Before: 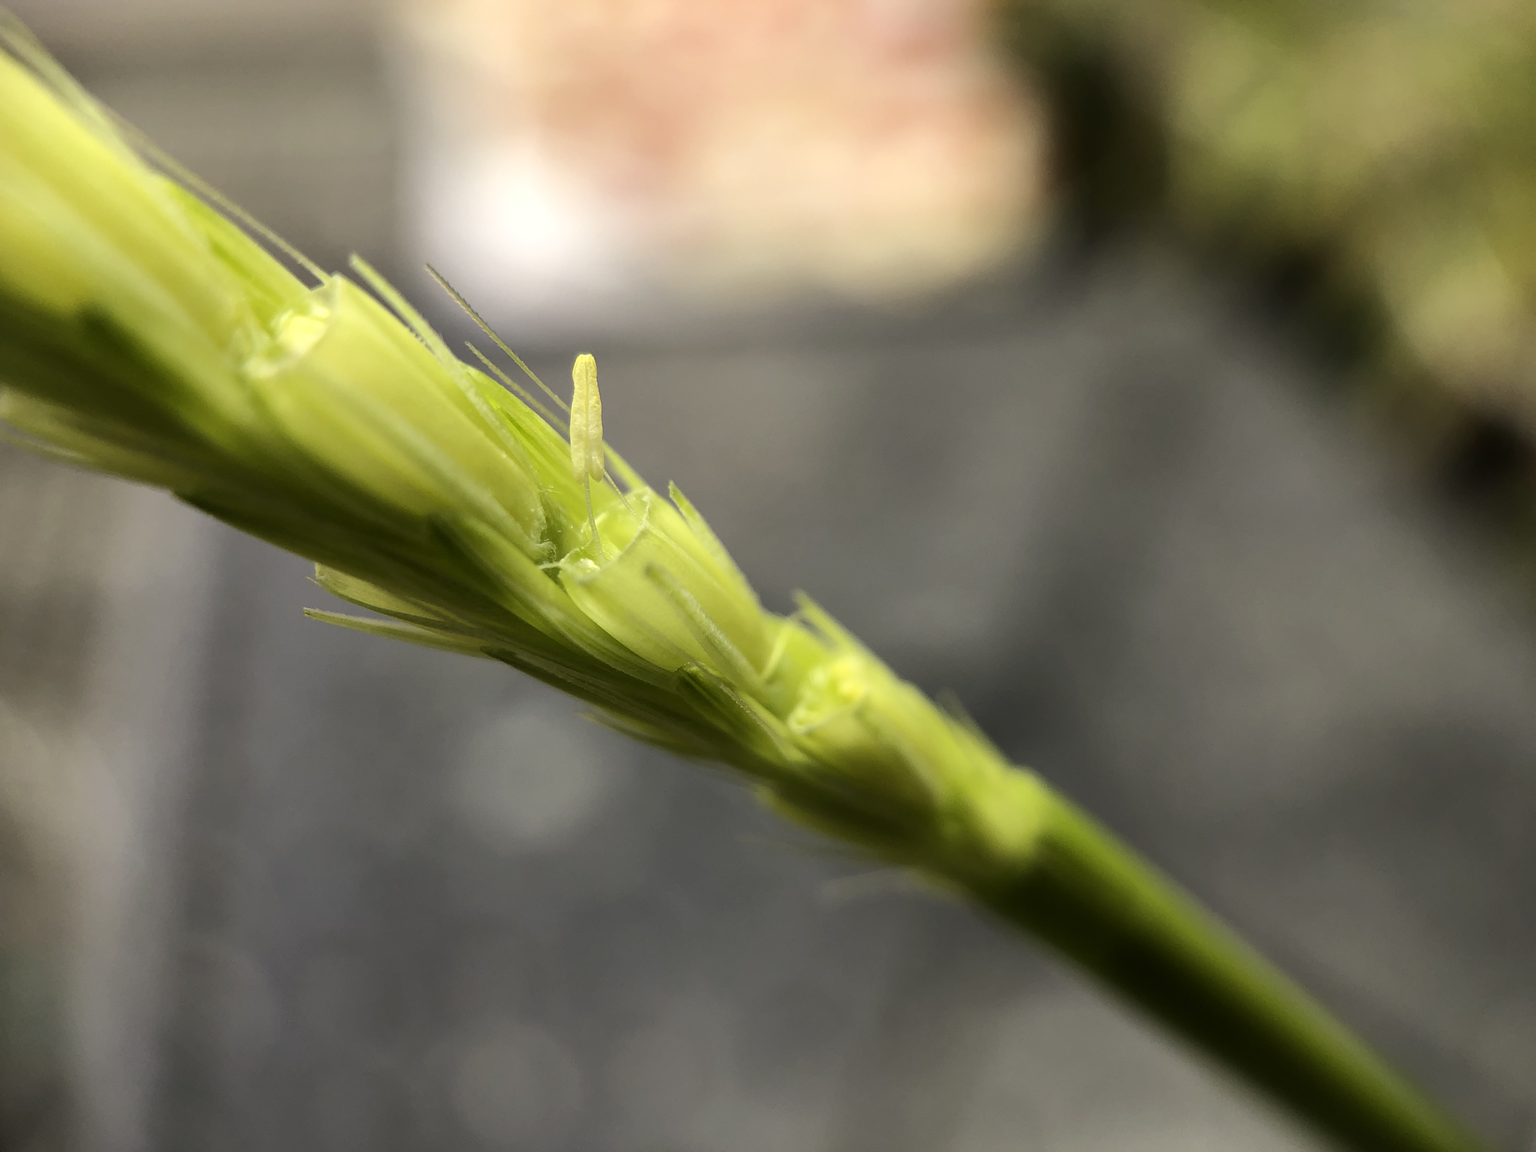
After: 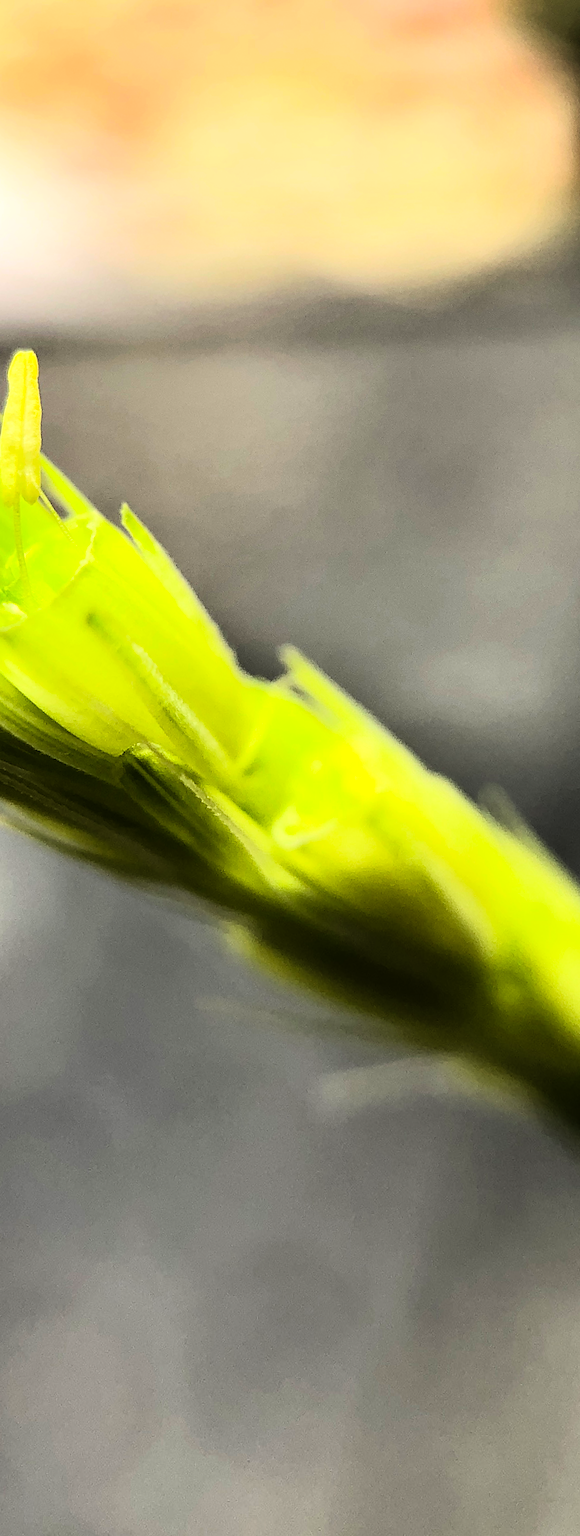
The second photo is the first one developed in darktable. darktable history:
shadows and highlights: shadows 30.63, highlights -63.22, shadows color adjustment 98%, highlights color adjustment 58.61%, soften with gaussian
rgb curve: curves: ch0 [(0, 0) (0.21, 0.15) (0.24, 0.21) (0.5, 0.75) (0.75, 0.96) (0.89, 0.99) (1, 1)]; ch1 [(0, 0.02) (0.21, 0.13) (0.25, 0.2) (0.5, 0.67) (0.75, 0.9) (0.89, 0.97) (1, 1)]; ch2 [(0, 0.02) (0.21, 0.13) (0.25, 0.2) (0.5, 0.67) (0.75, 0.9) (0.89, 0.97) (1, 1)], compensate middle gray true
crop: left 33.36%, right 33.36%
rotate and perspective: rotation 0.72°, lens shift (vertical) -0.352, lens shift (horizontal) -0.051, crop left 0.152, crop right 0.859, crop top 0.019, crop bottom 0.964
